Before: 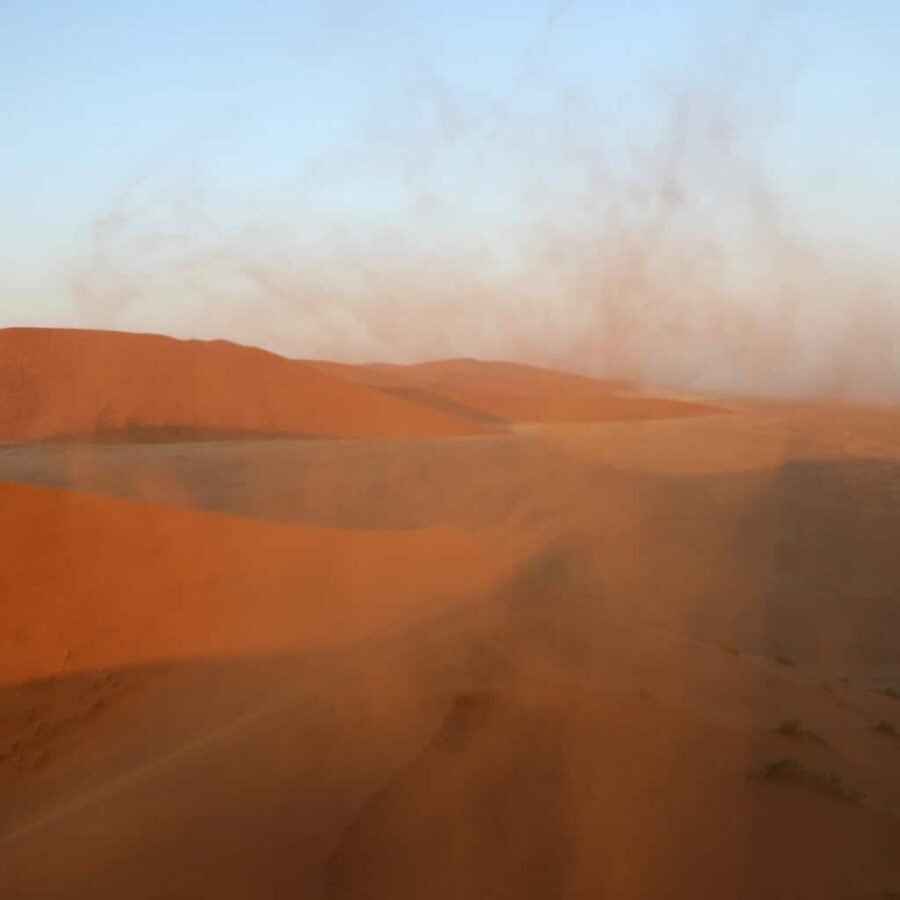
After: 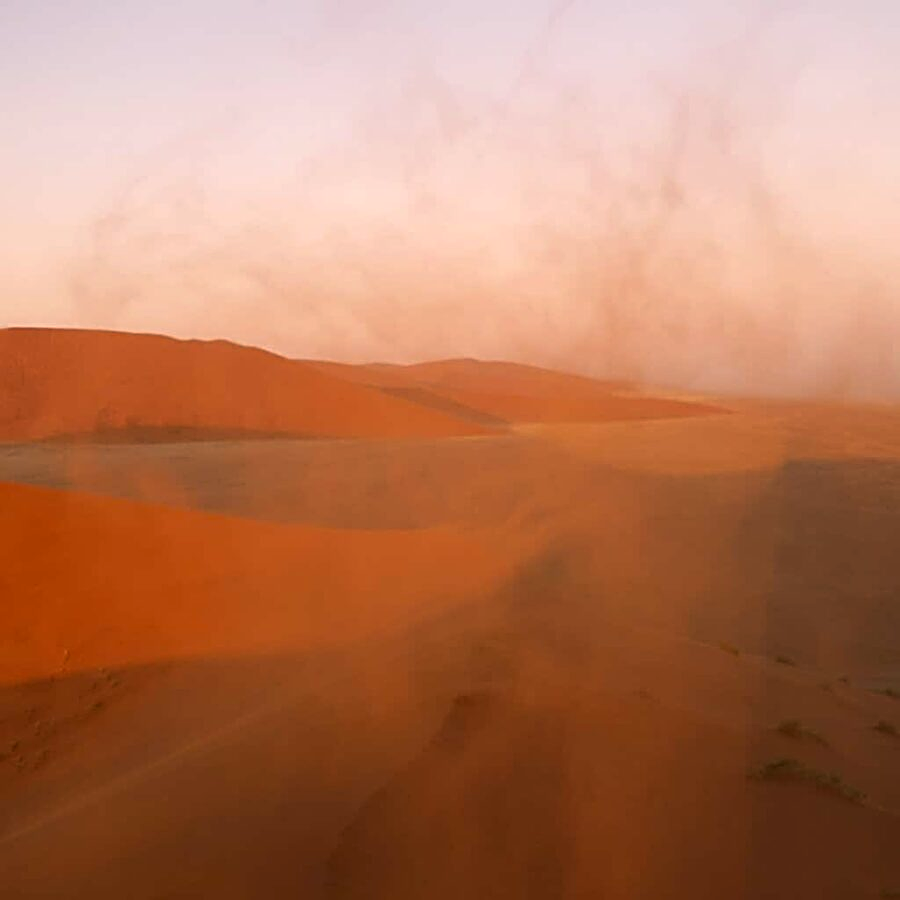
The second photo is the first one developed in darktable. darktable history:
color correction: highlights a* 17.88, highlights b* 18.79
sharpen: radius 2.817, amount 0.715
